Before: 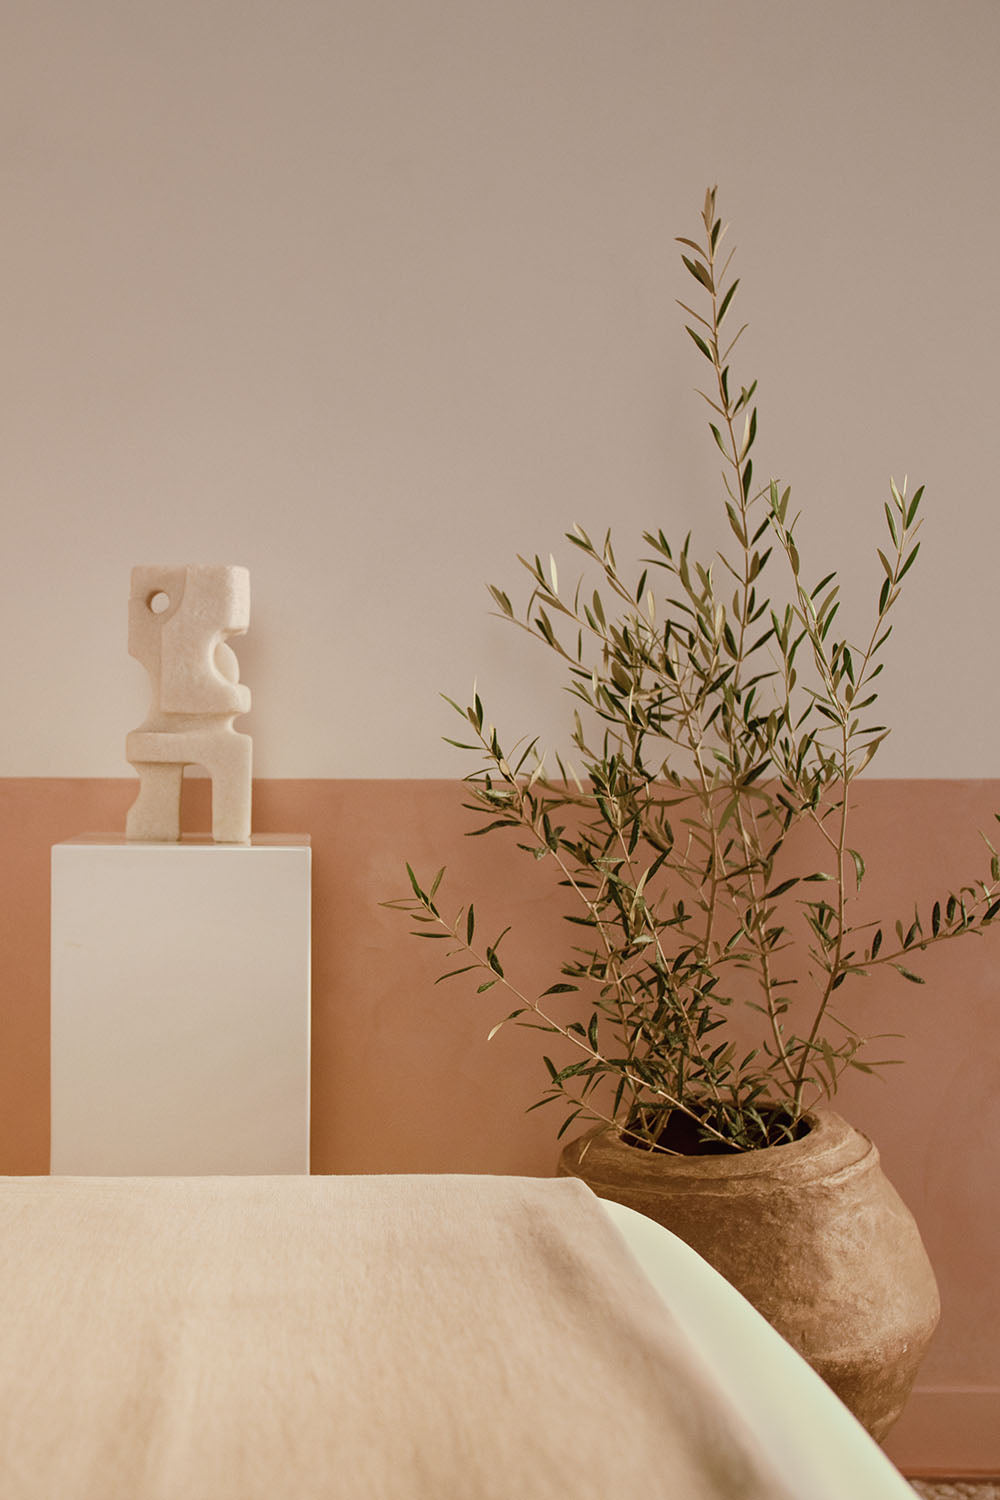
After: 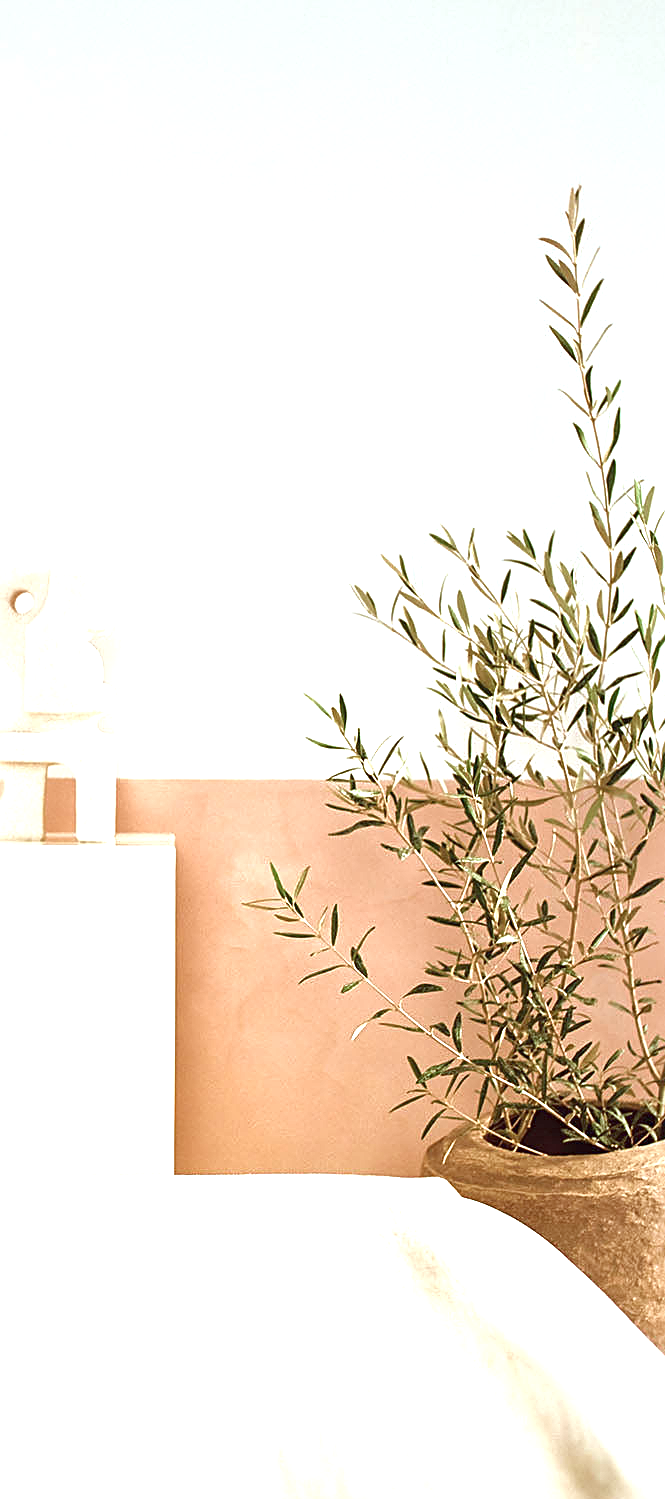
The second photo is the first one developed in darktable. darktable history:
crop and rotate: left 13.645%, right 19.757%
exposure: black level correction 0, exposure 1.661 EV, compensate exposure bias true, compensate highlight preservation false
local contrast: mode bilateral grid, contrast 20, coarseness 50, detail 139%, midtone range 0.2
color correction: highlights a* -12.09, highlights b* -14.99
sharpen: on, module defaults
